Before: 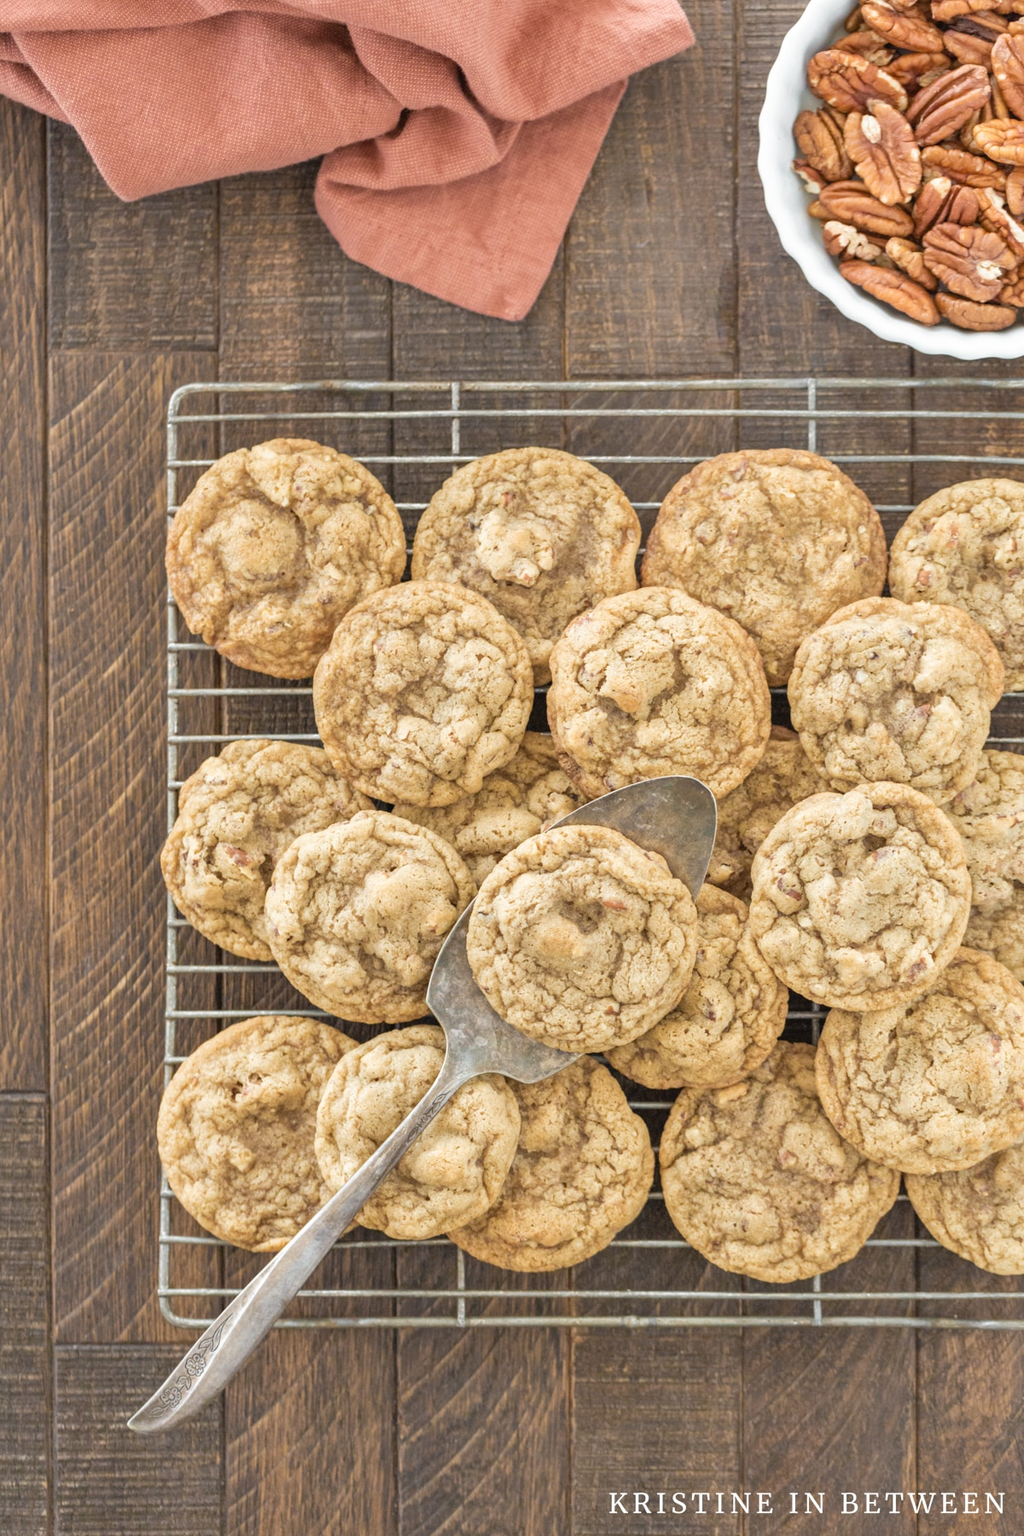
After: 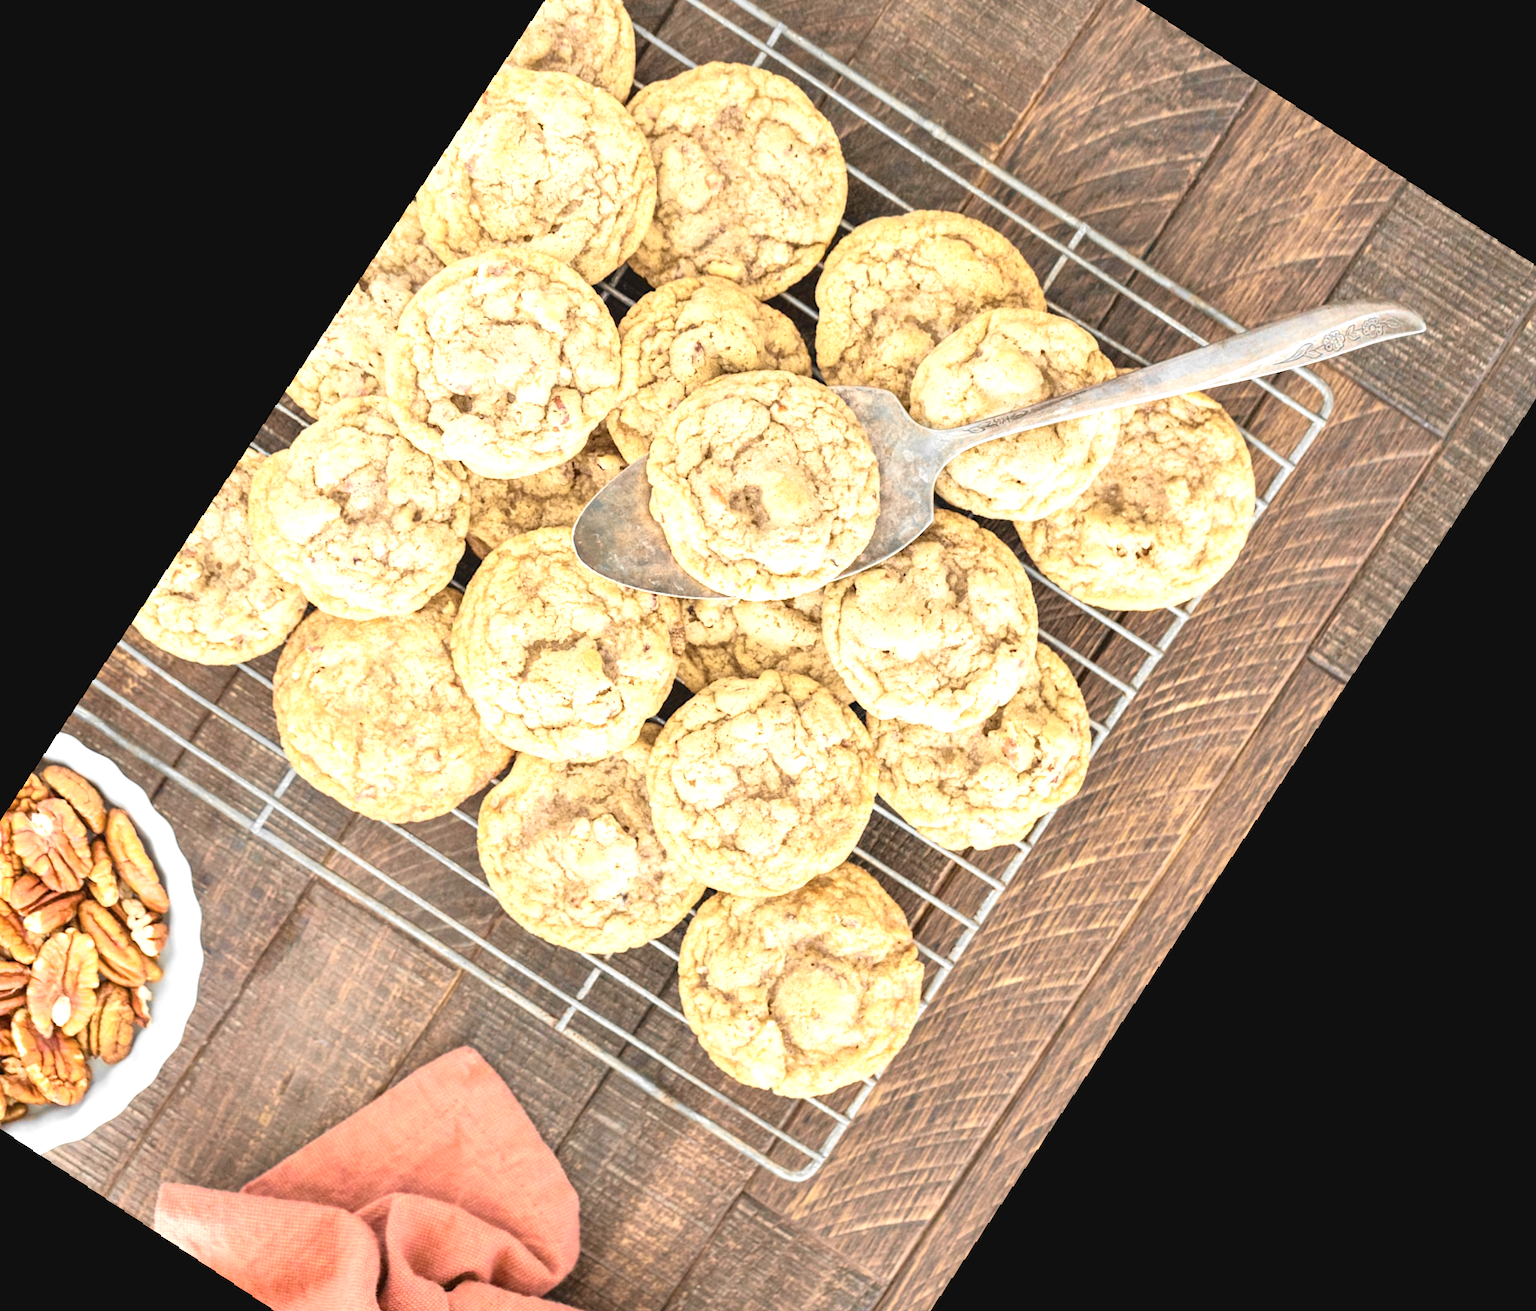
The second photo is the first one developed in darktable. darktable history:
tone curve: curves: ch0 [(0, 0.047) (0.15, 0.127) (0.46, 0.466) (0.751, 0.788) (1, 0.961)]; ch1 [(0, 0) (0.43, 0.408) (0.476, 0.469) (0.505, 0.501) (0.553, 0.557) (0.592, 0.58) (0.631, 0.625) (1, 1)]; ch2 [(0, 0) (0.505, 0.495) (0.55, 0.557) (0.583, 0.573) (1, 1)], color space Lab, independent channels, preserve colors none
color balance rgb: perceptual saturation grading › global saturation 25%, global vibrance 20%
rotate and perspective: rotation 2.27°, automatic cropping off
crop and rotate: angle 148.68°, left 9.111%, top 15.603%, right 4.588%, bottom 17.041%
color zones: curves: ch0 [(0, 0.447) (0.184, 0.543) (0.323, 0.476) (0.429, 0.445) (0.571, 0.443) (0.714, 0.451) (0.857, 0.452) (1, 0.447)]; ch1 [(0, 0.464) (0.176, 0.46) (0.287, 0.177) (0.429, 0.002) (0.571, 0) (0.714, 0) (0.857, 0) (1, 0.464)], mix 20%
exposure: exposure 0.781 EV, compensate highlight preservation false
